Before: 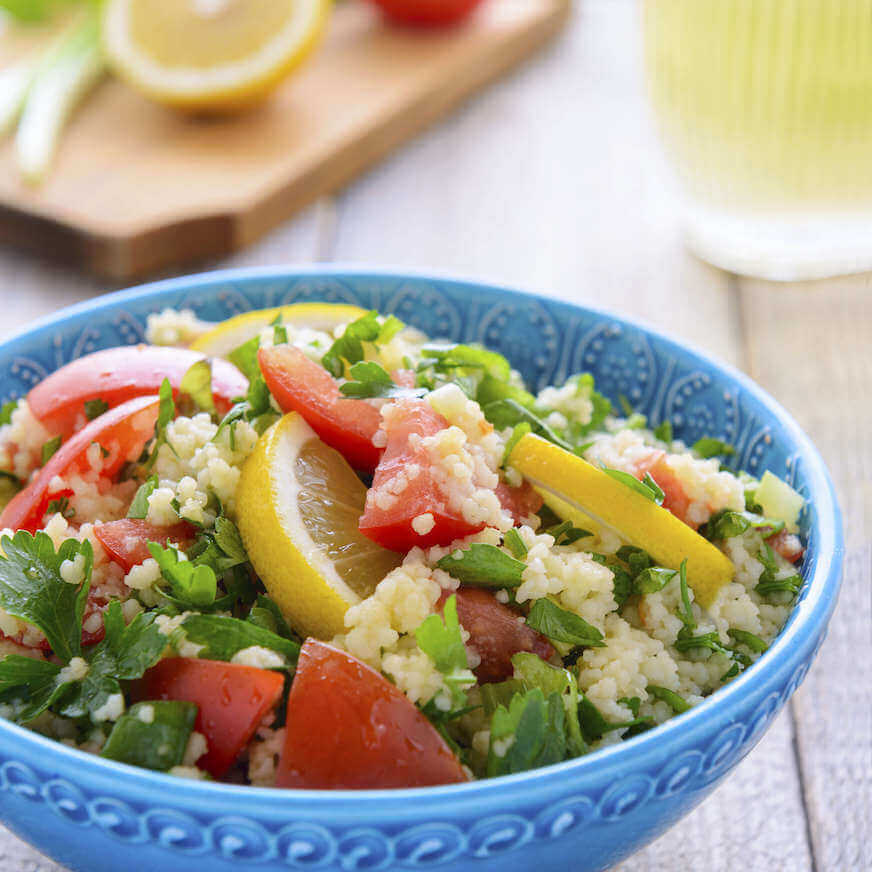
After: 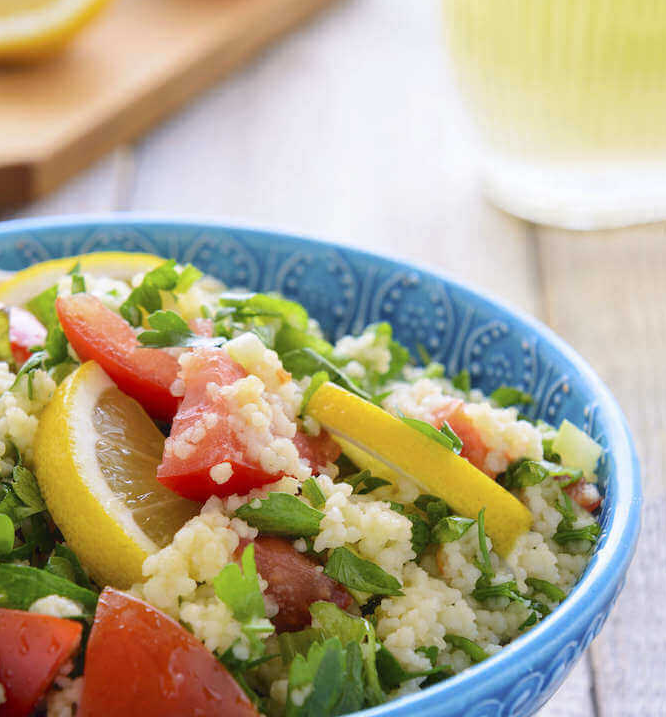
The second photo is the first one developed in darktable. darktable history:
crop: left 23.261%, top 5.873%, bottom 11.897%
